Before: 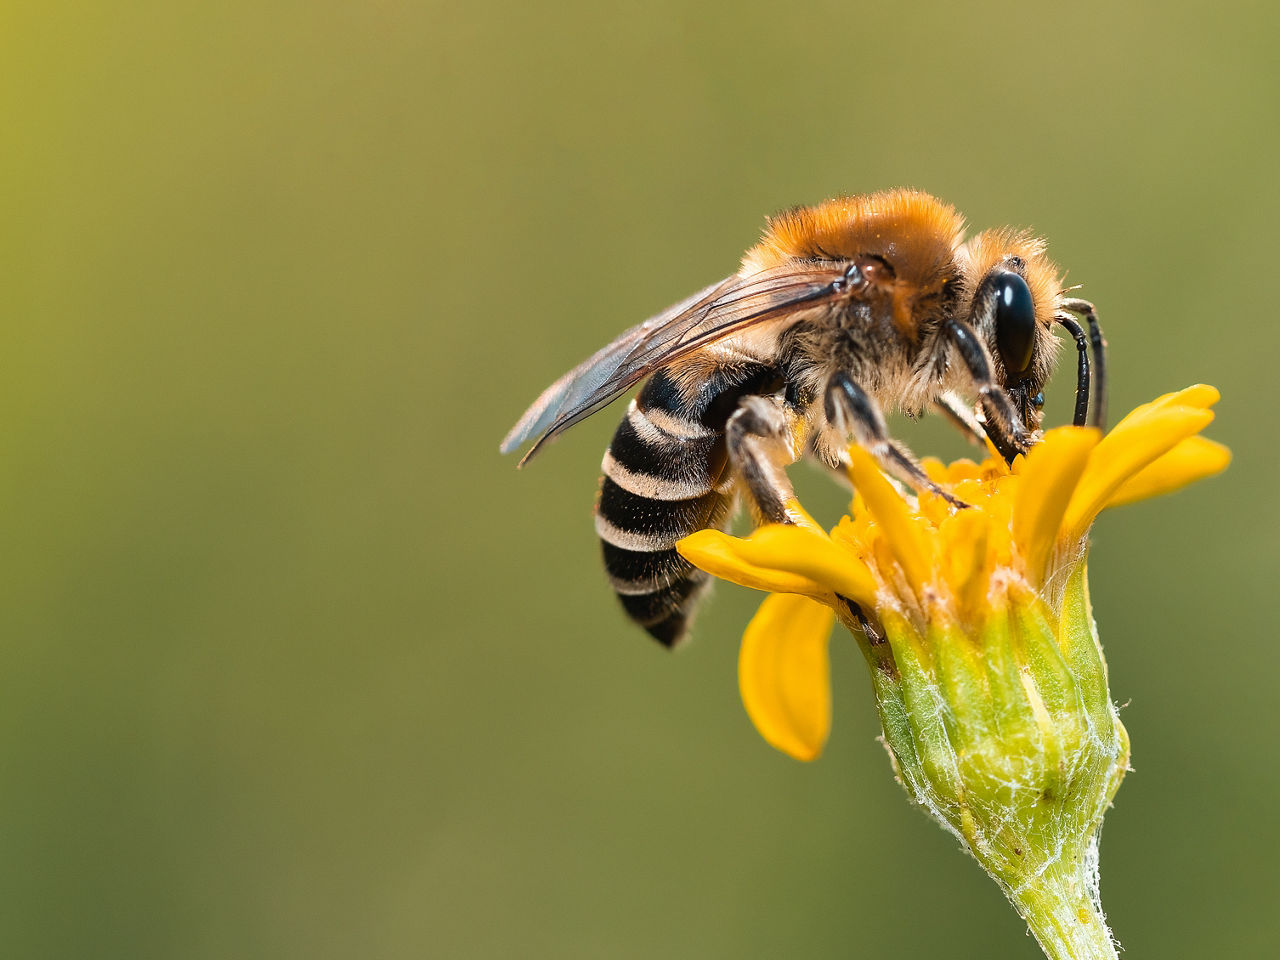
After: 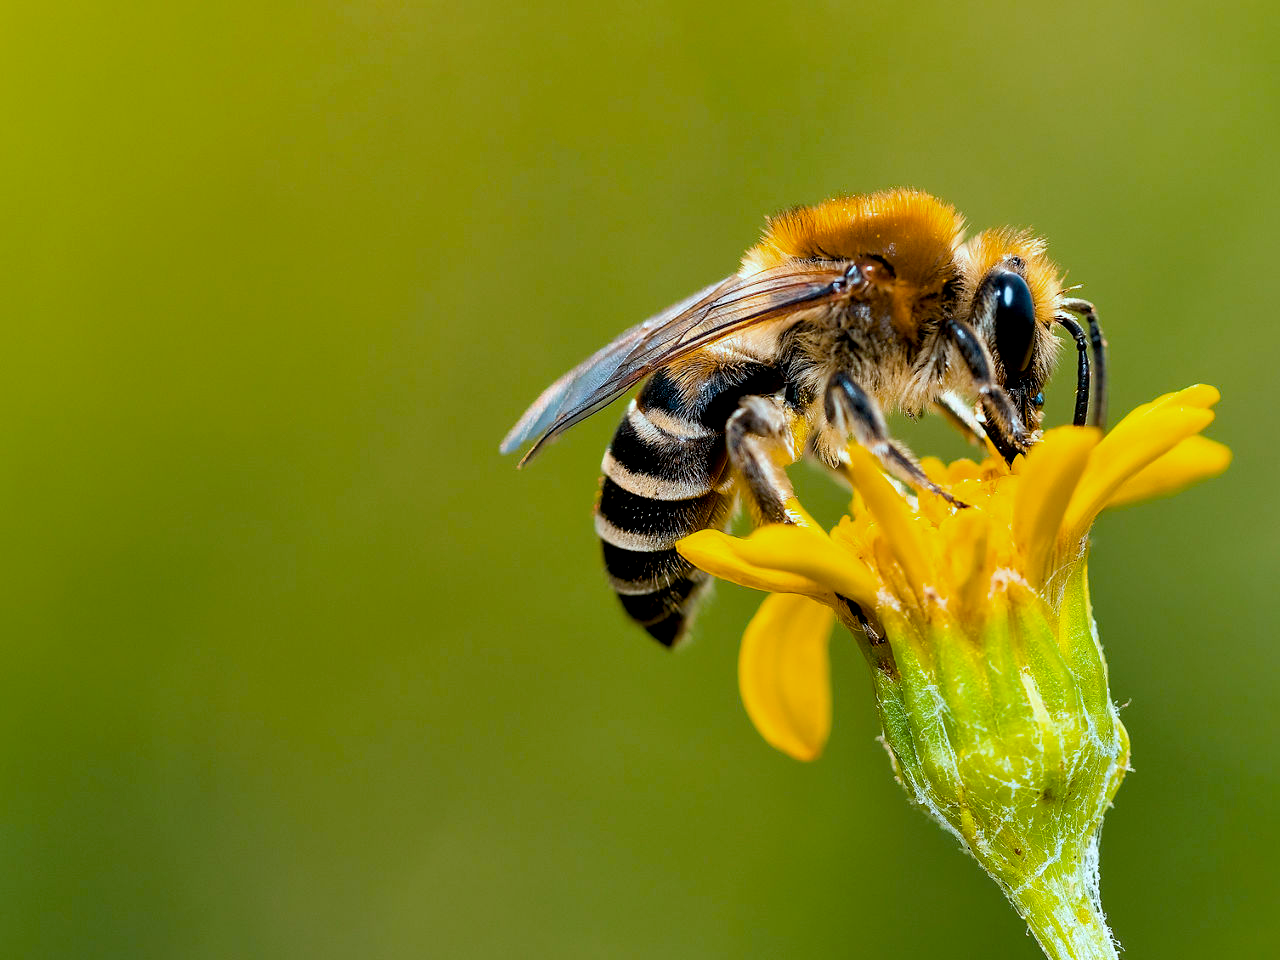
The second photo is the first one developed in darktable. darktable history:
haze removal: strength 0.02, distance 0.25, compatibility mode true, adaptive false
white balance: red 0.925, blue 1.046
exposure: black level correction 0.012, compensate highlight preservation false
color balance rgb: perceptual saturation grading › global saturation 30%, global vibrance 20%
